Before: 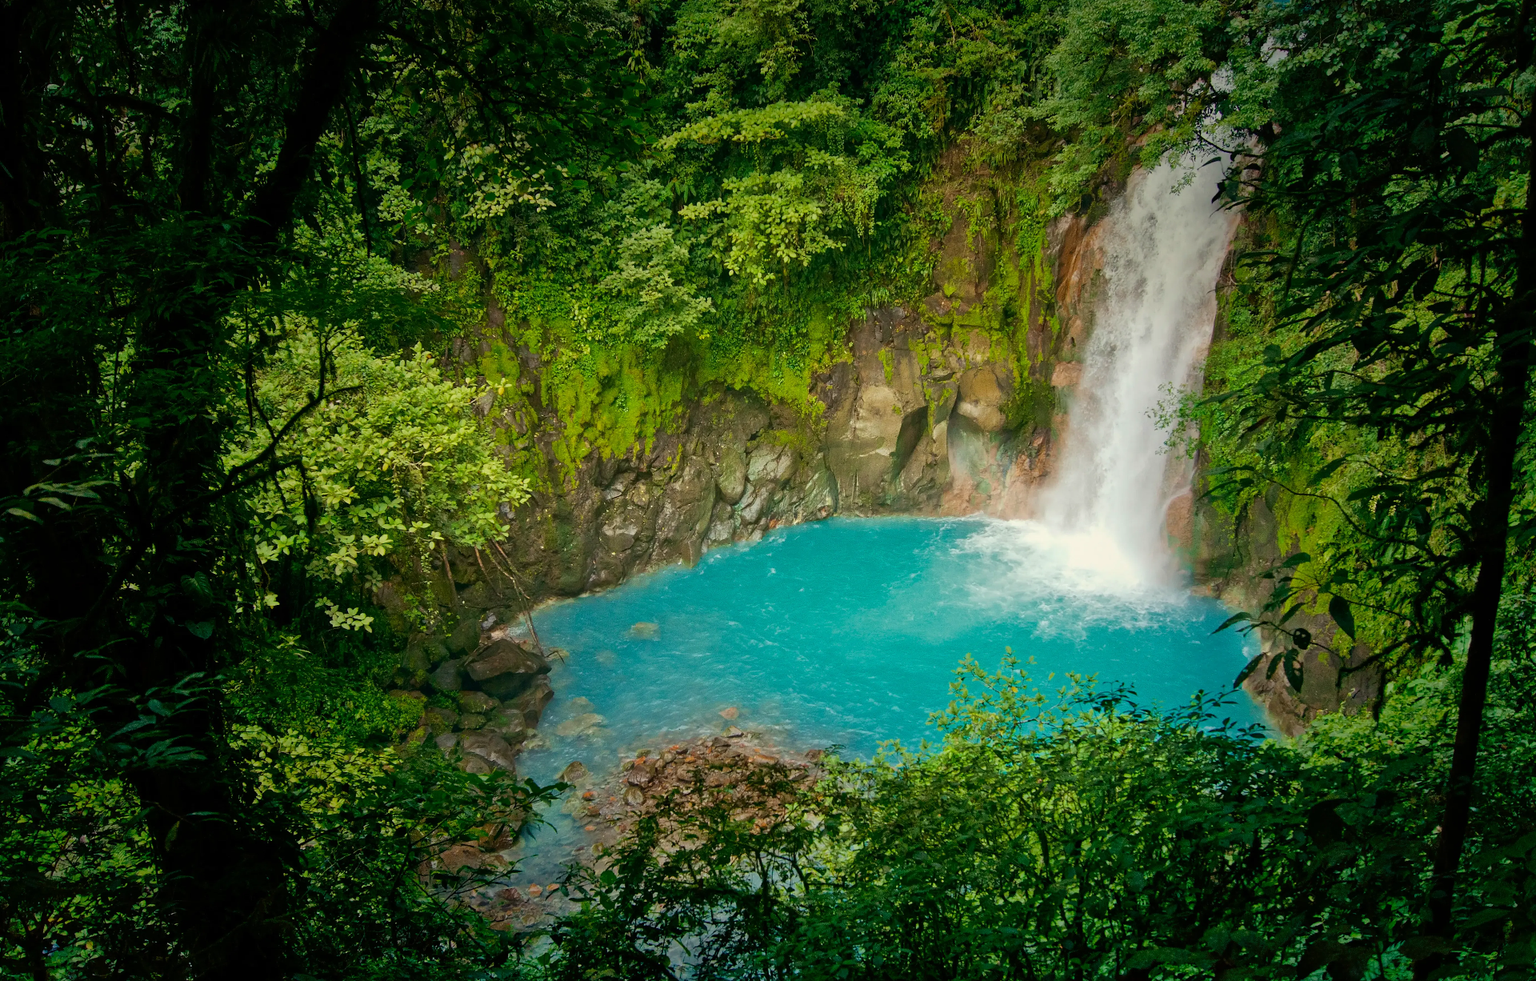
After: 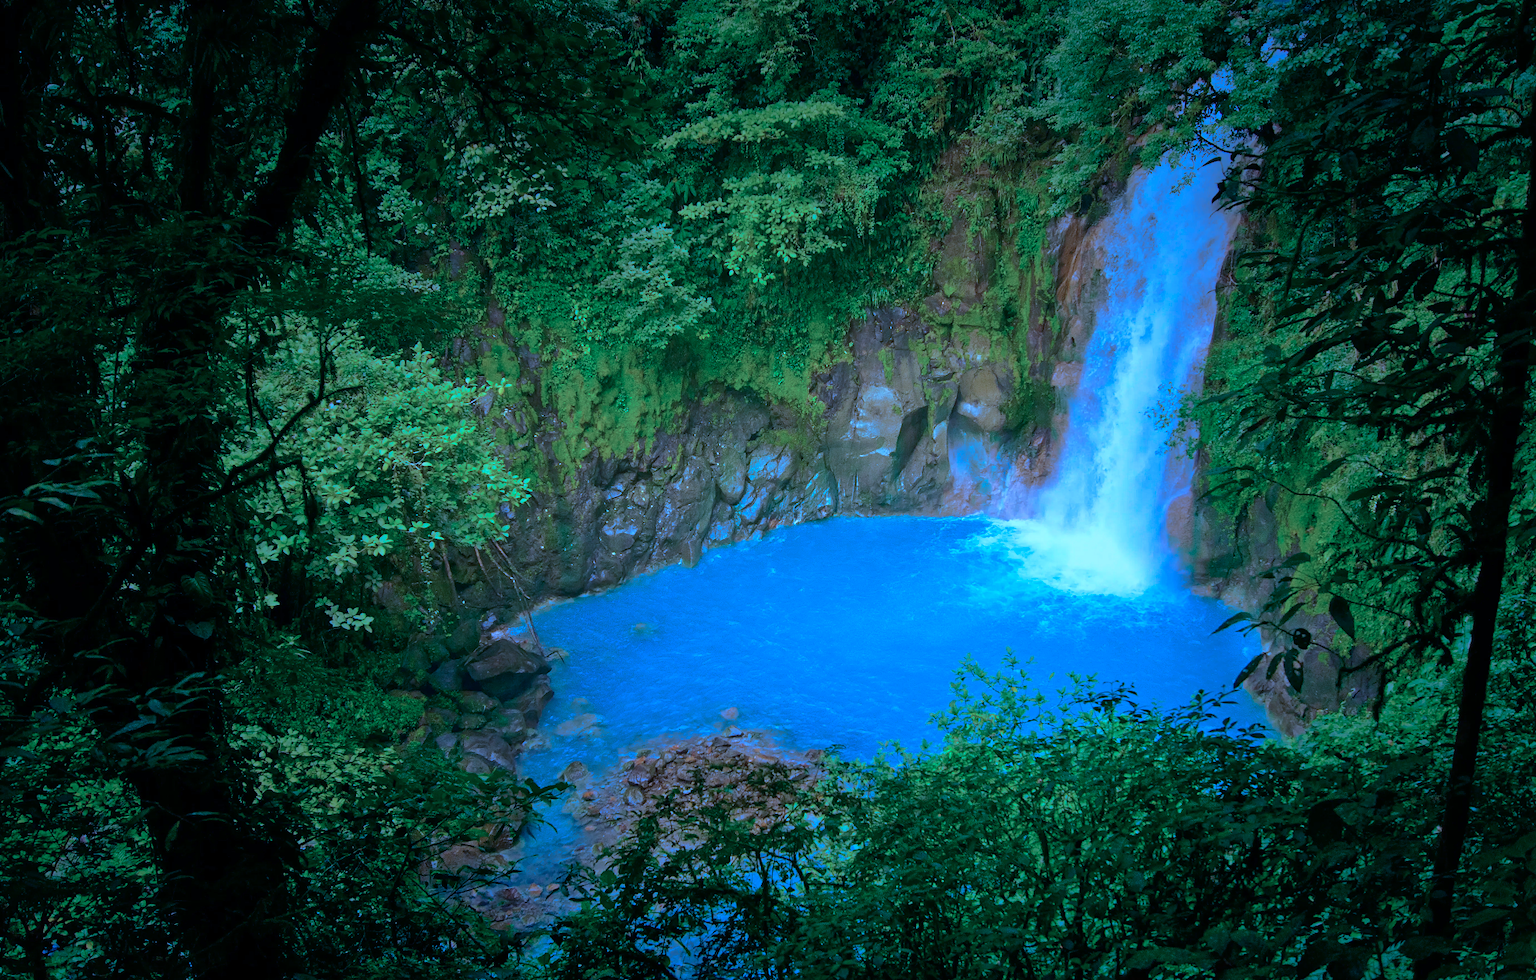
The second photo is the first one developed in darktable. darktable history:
color calibration: illuminant custom, x 0.46, y 0.428, temperature 2645.98 K, saturation algorithm version 1 (2020)
tone curve: curves: ch0 [(0, 0) (0.48, 0.431) (0.7, 0.609) (0.864, 0.854) (1, 1)], preserve colors none
